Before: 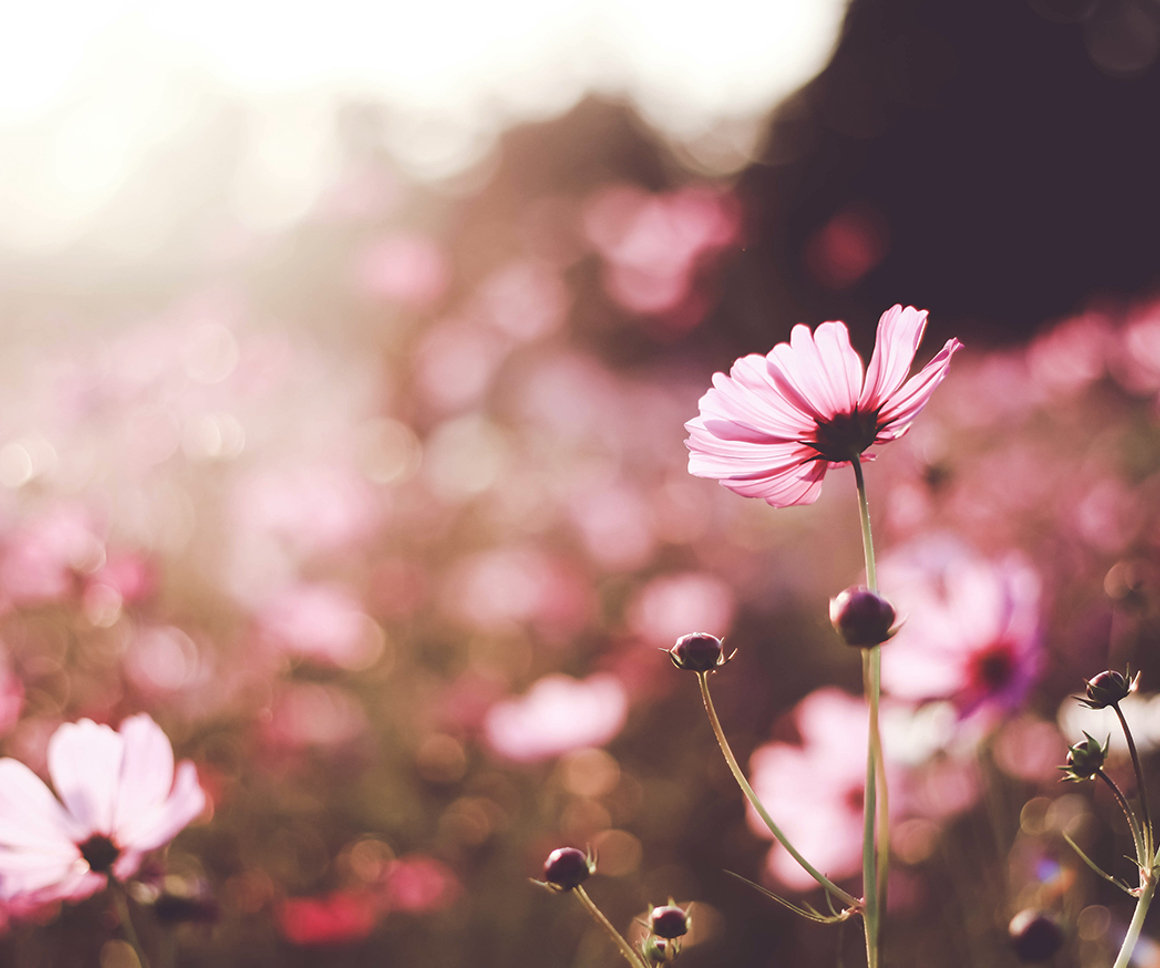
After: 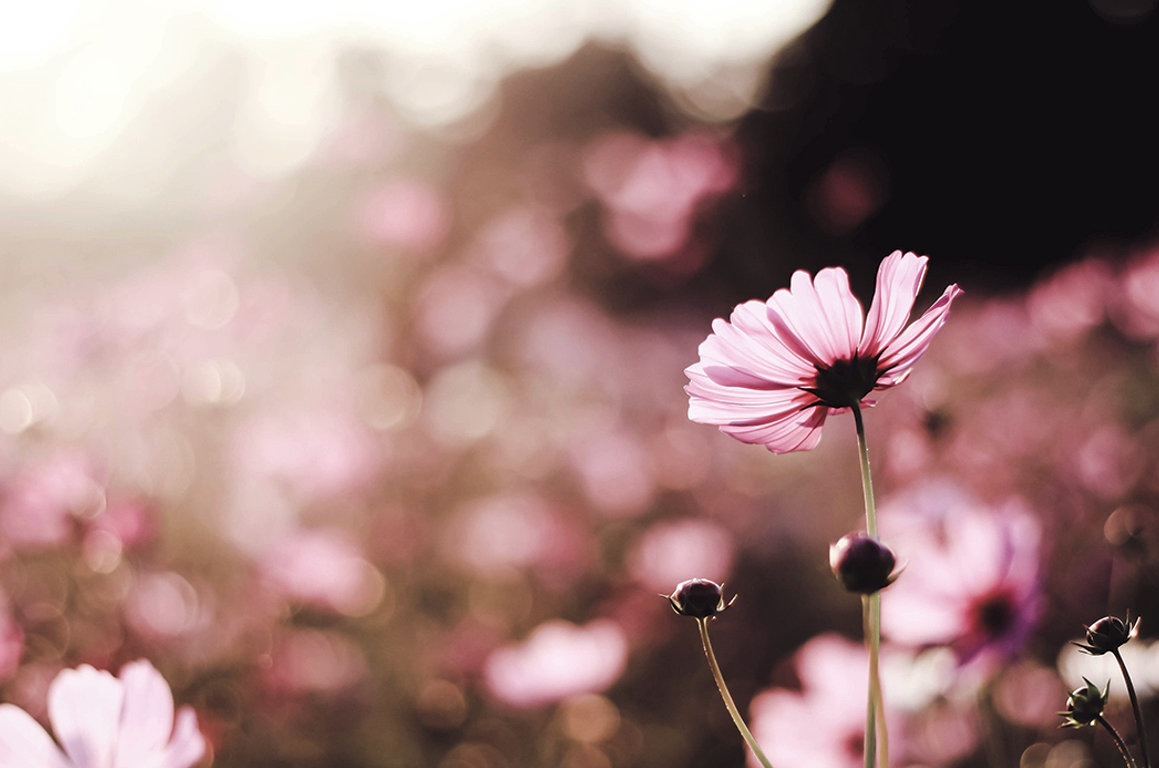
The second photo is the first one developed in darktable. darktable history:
crop and rotate: top 5.667%, bottom 14.937%
levels: mode automatic, black 0.023%, white 99.97%, levels [0.062, 0.494, 0.925]
